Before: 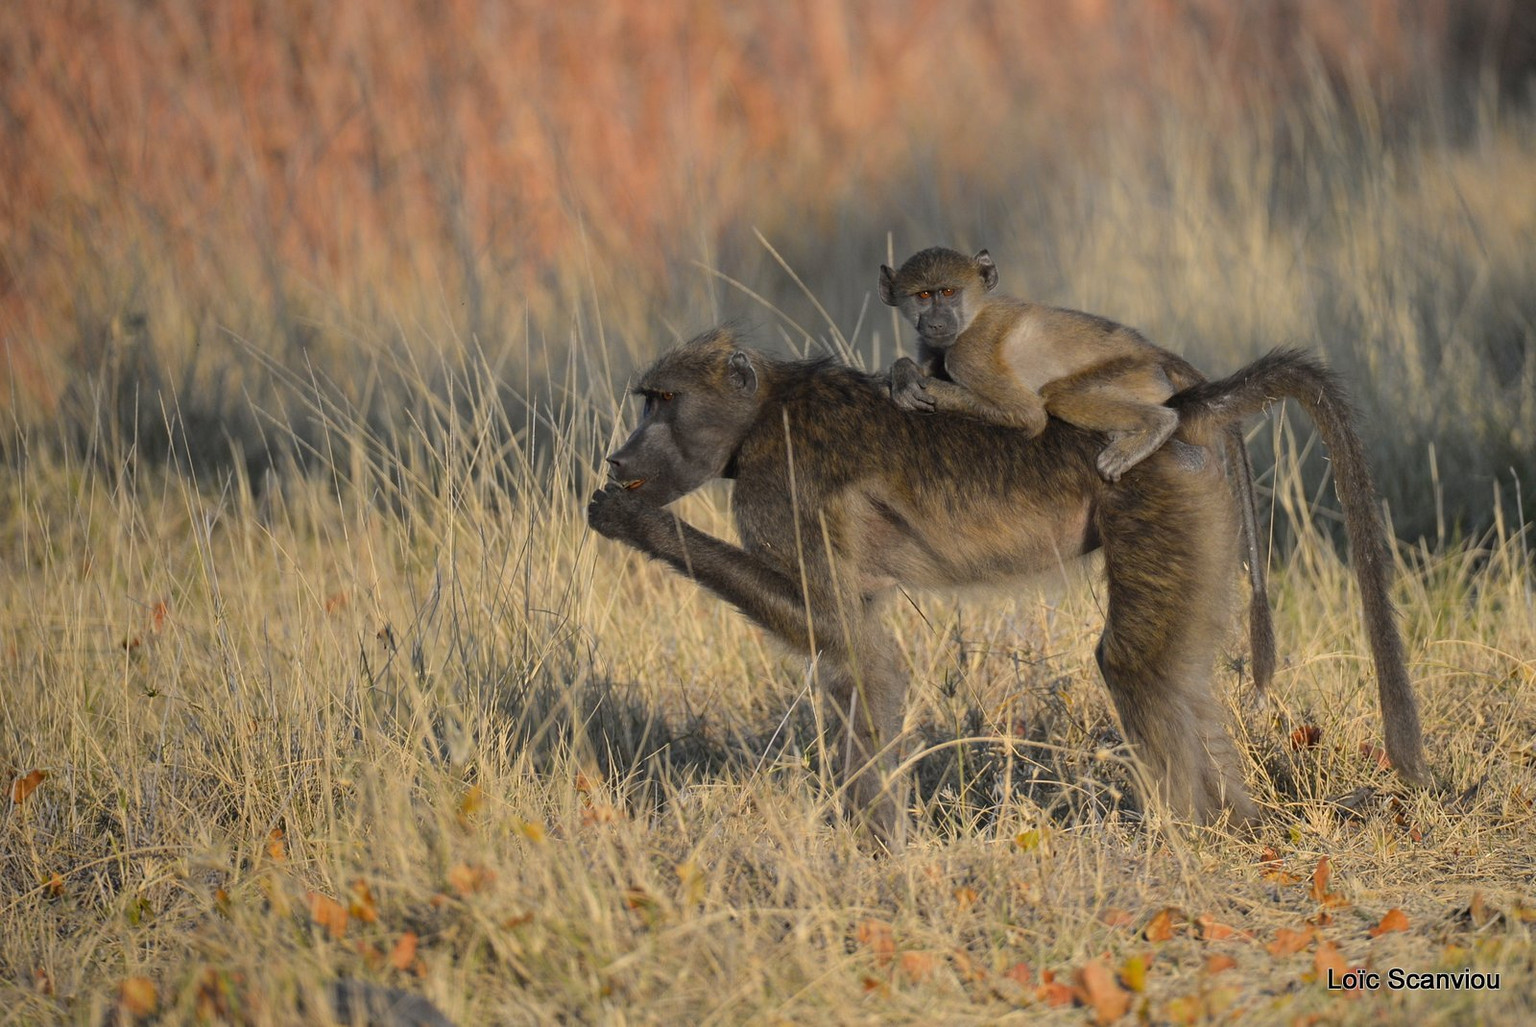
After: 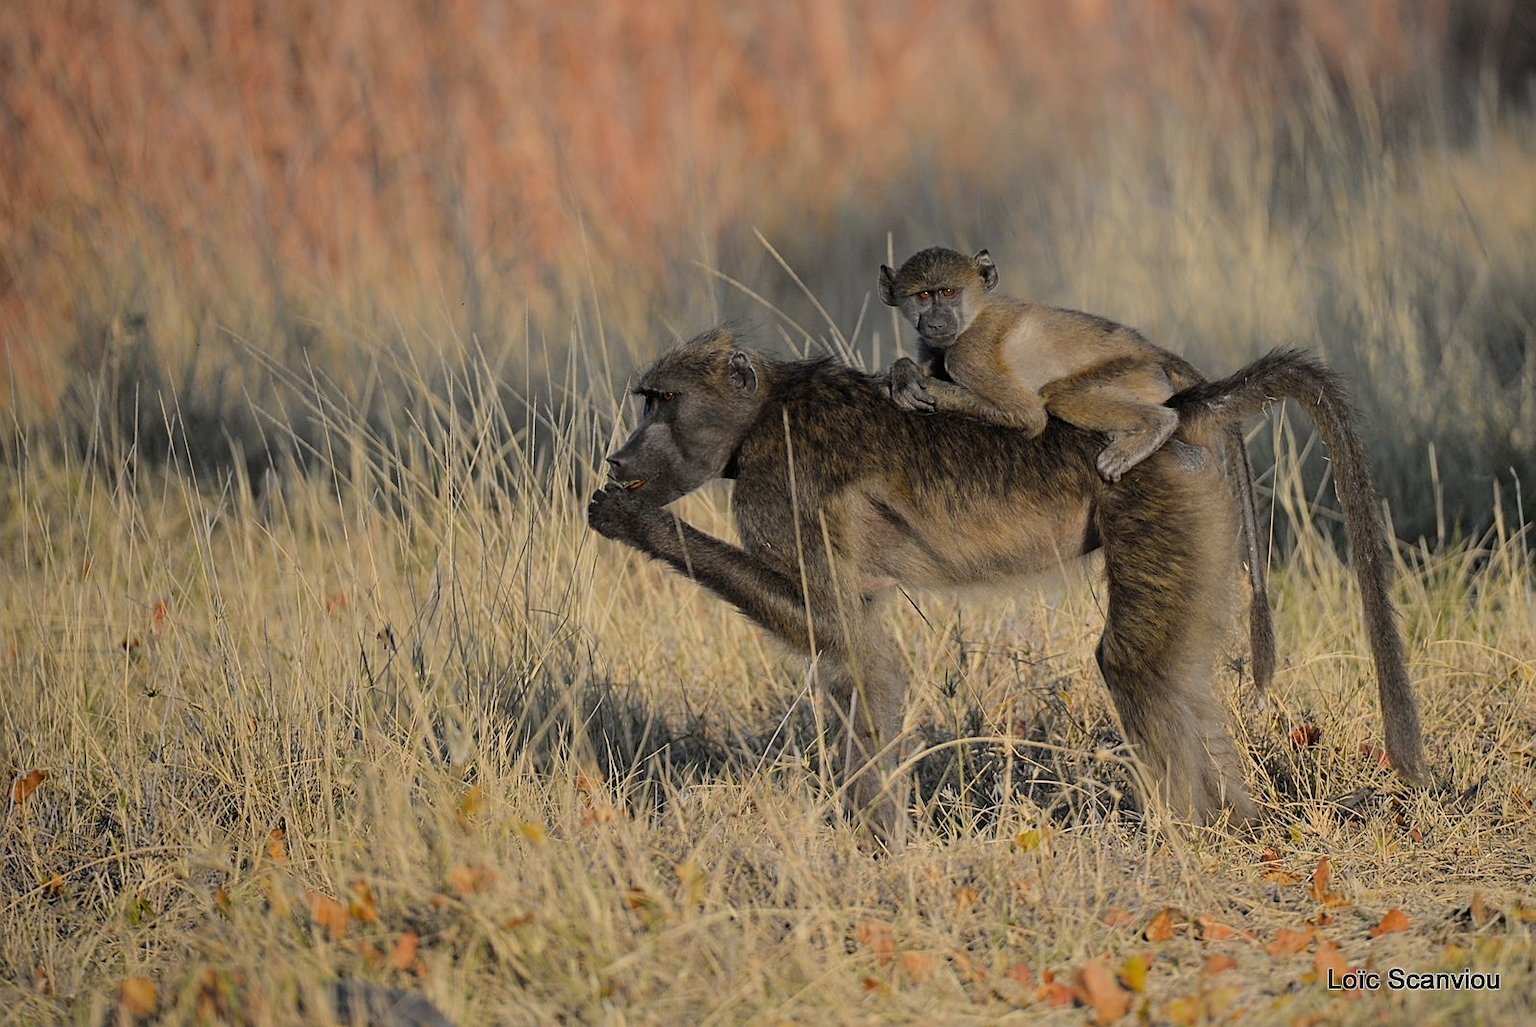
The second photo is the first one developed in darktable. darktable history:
sharpen: on, module defaults
filmic rgb: black relative exposure -8.13 EV, white relative exposure 3.78 EV, hardness 4.46
